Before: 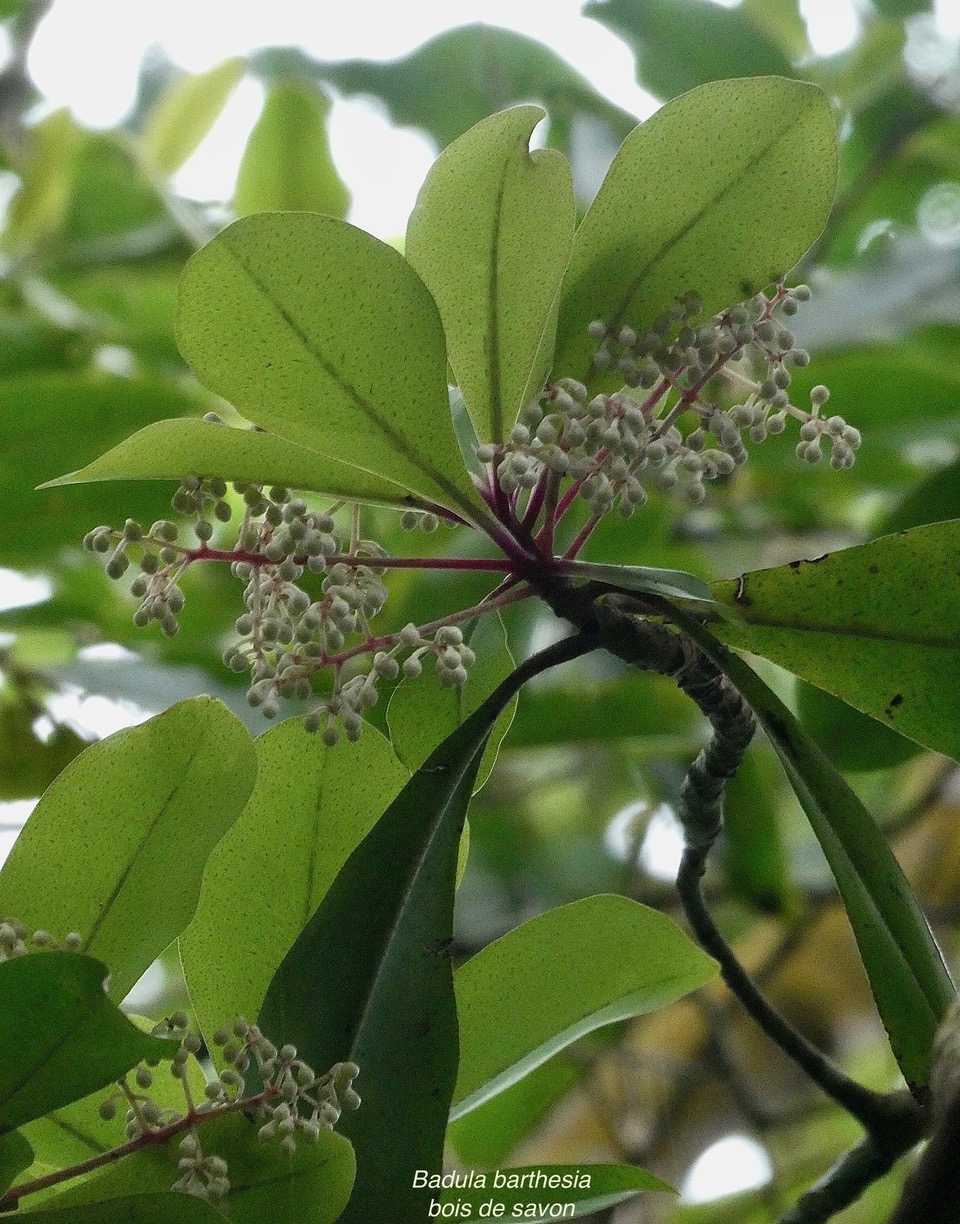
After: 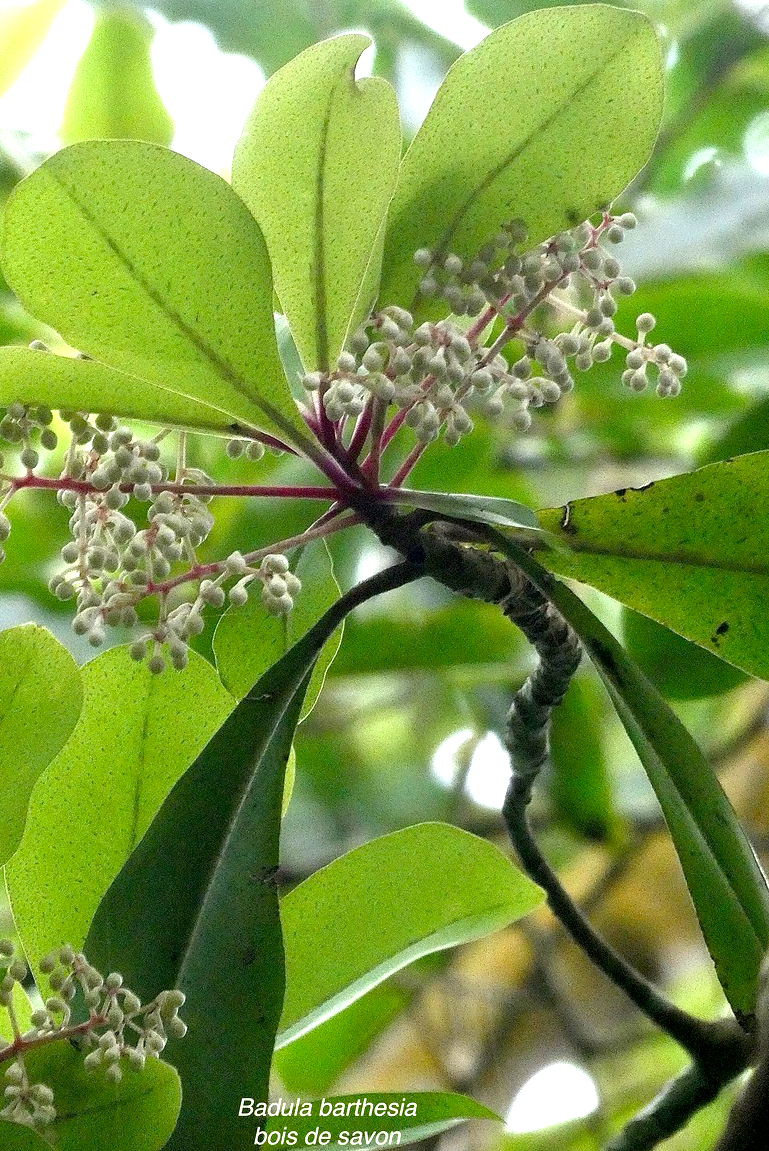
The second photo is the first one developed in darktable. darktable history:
crop and rotate: left 18.127%, top 5.95%, right 1.729%
exposure: black level correction 0, exposure 1.199 EV, compensate exposure bias true, compensate highlight preservation false
